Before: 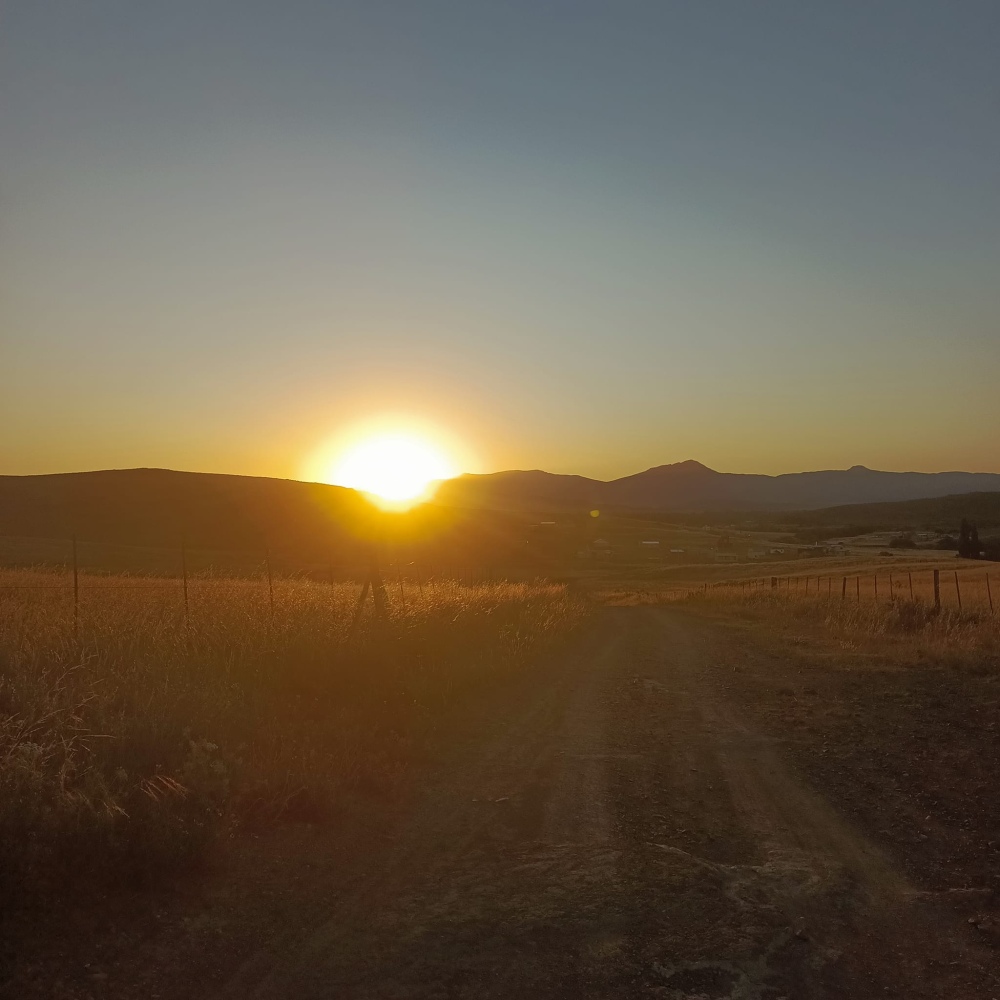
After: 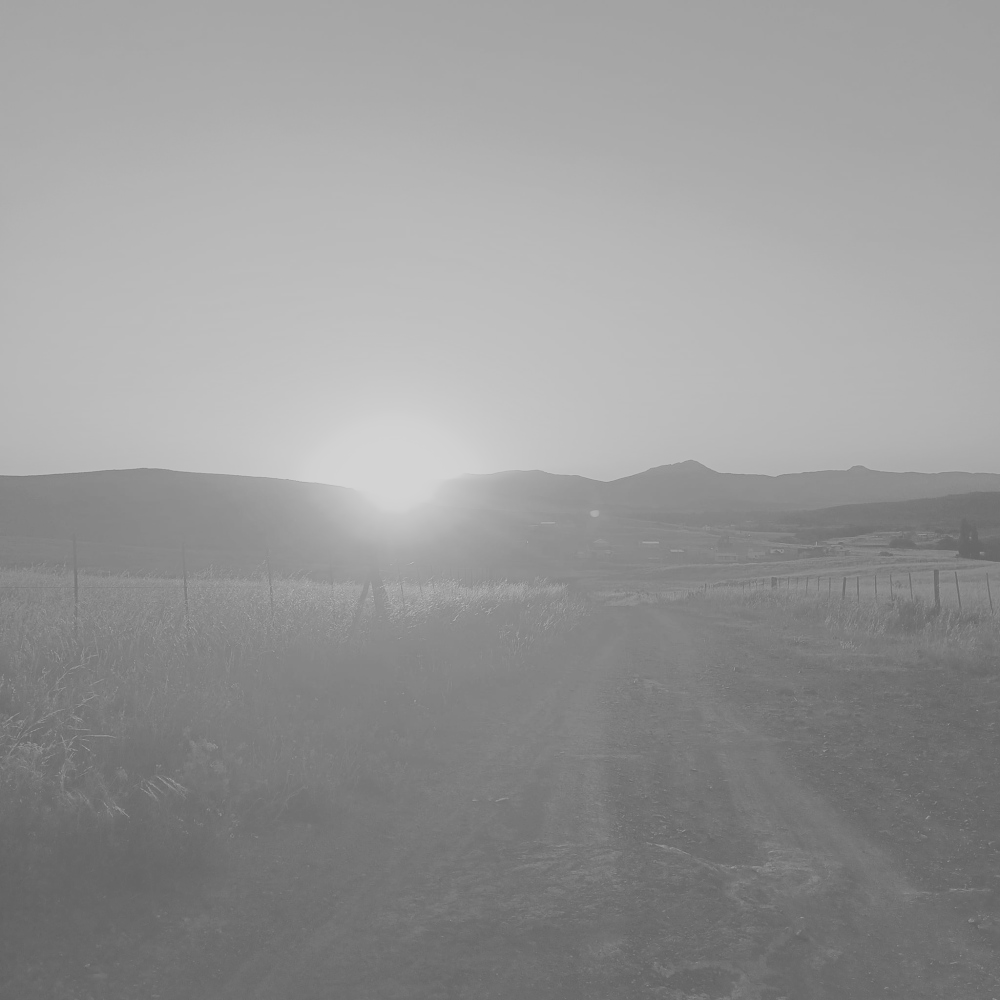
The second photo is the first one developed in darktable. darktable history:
monochrome: a 16.01, b -2.65, highlights 0.52
white balance: red 0.926, green 1.003, blue 1.133
colorize: hue 147.6°, saturation 65%, lightness 21.64%
base curve: curves: ch0 [(0, 0.007) (0.028, 0.063) (0.121, 0.311) (0.46, 0.743) (0.859, 0.957) (1, 1)], preserve colors none
contrast brightness saturation: saturation 0.18
